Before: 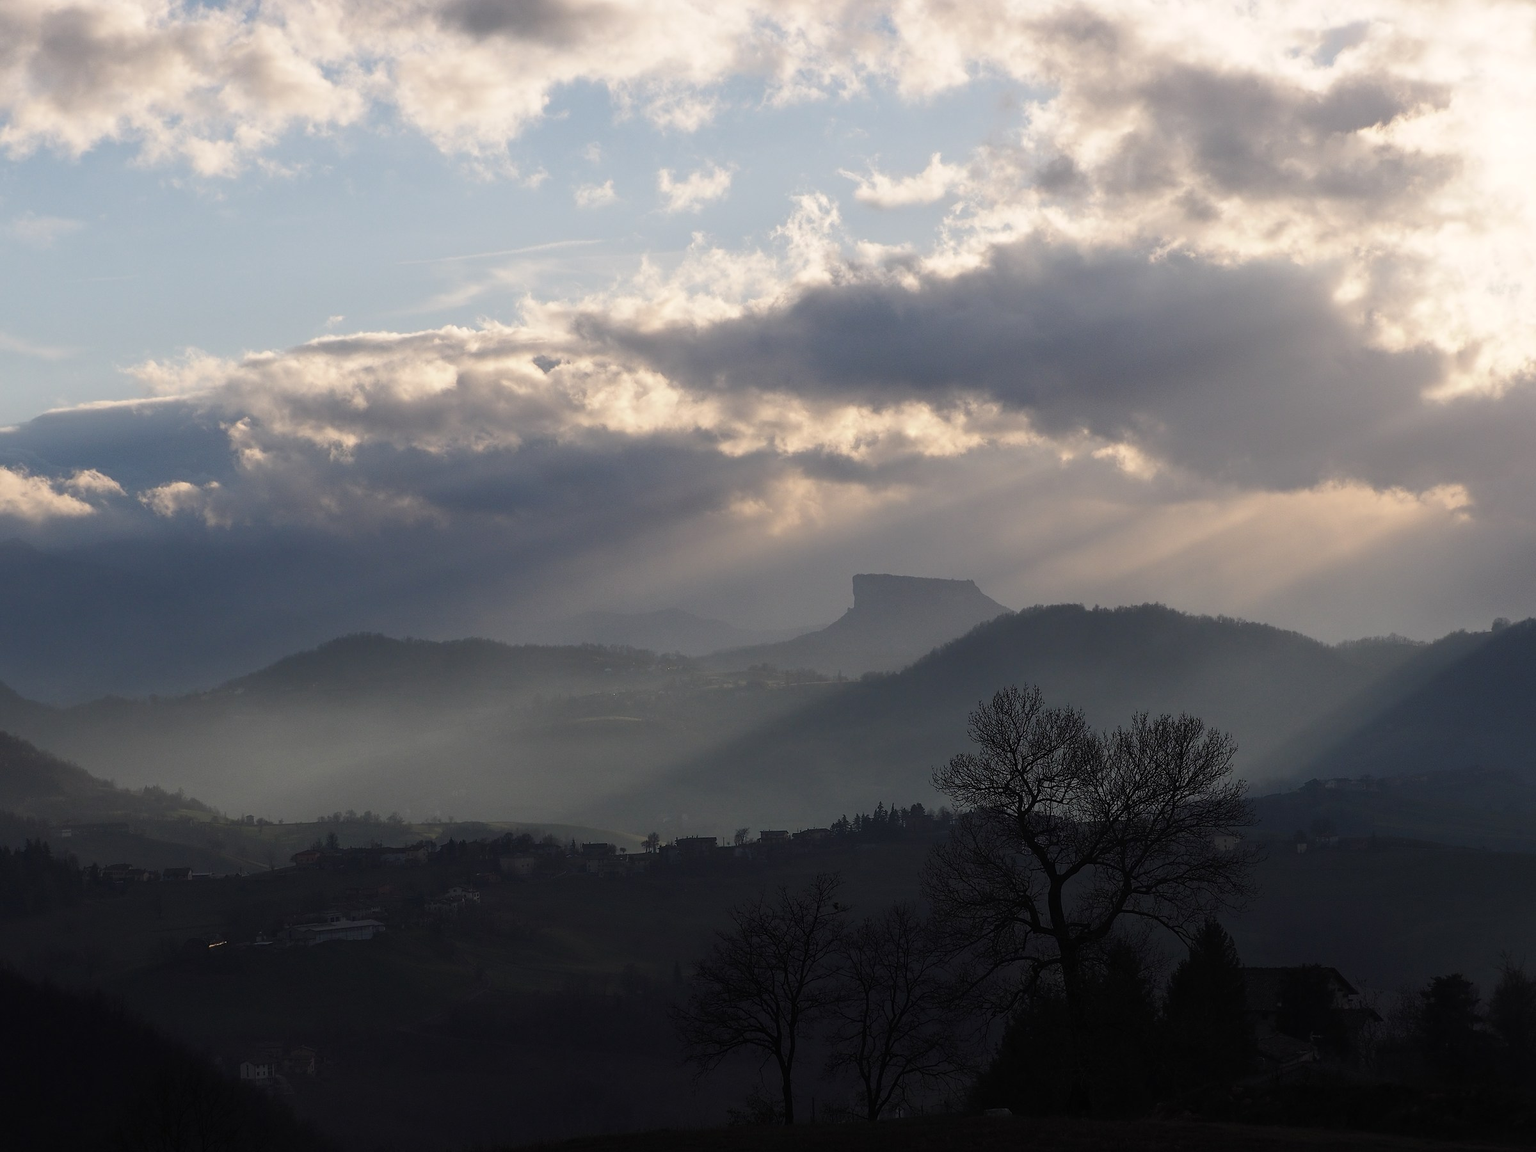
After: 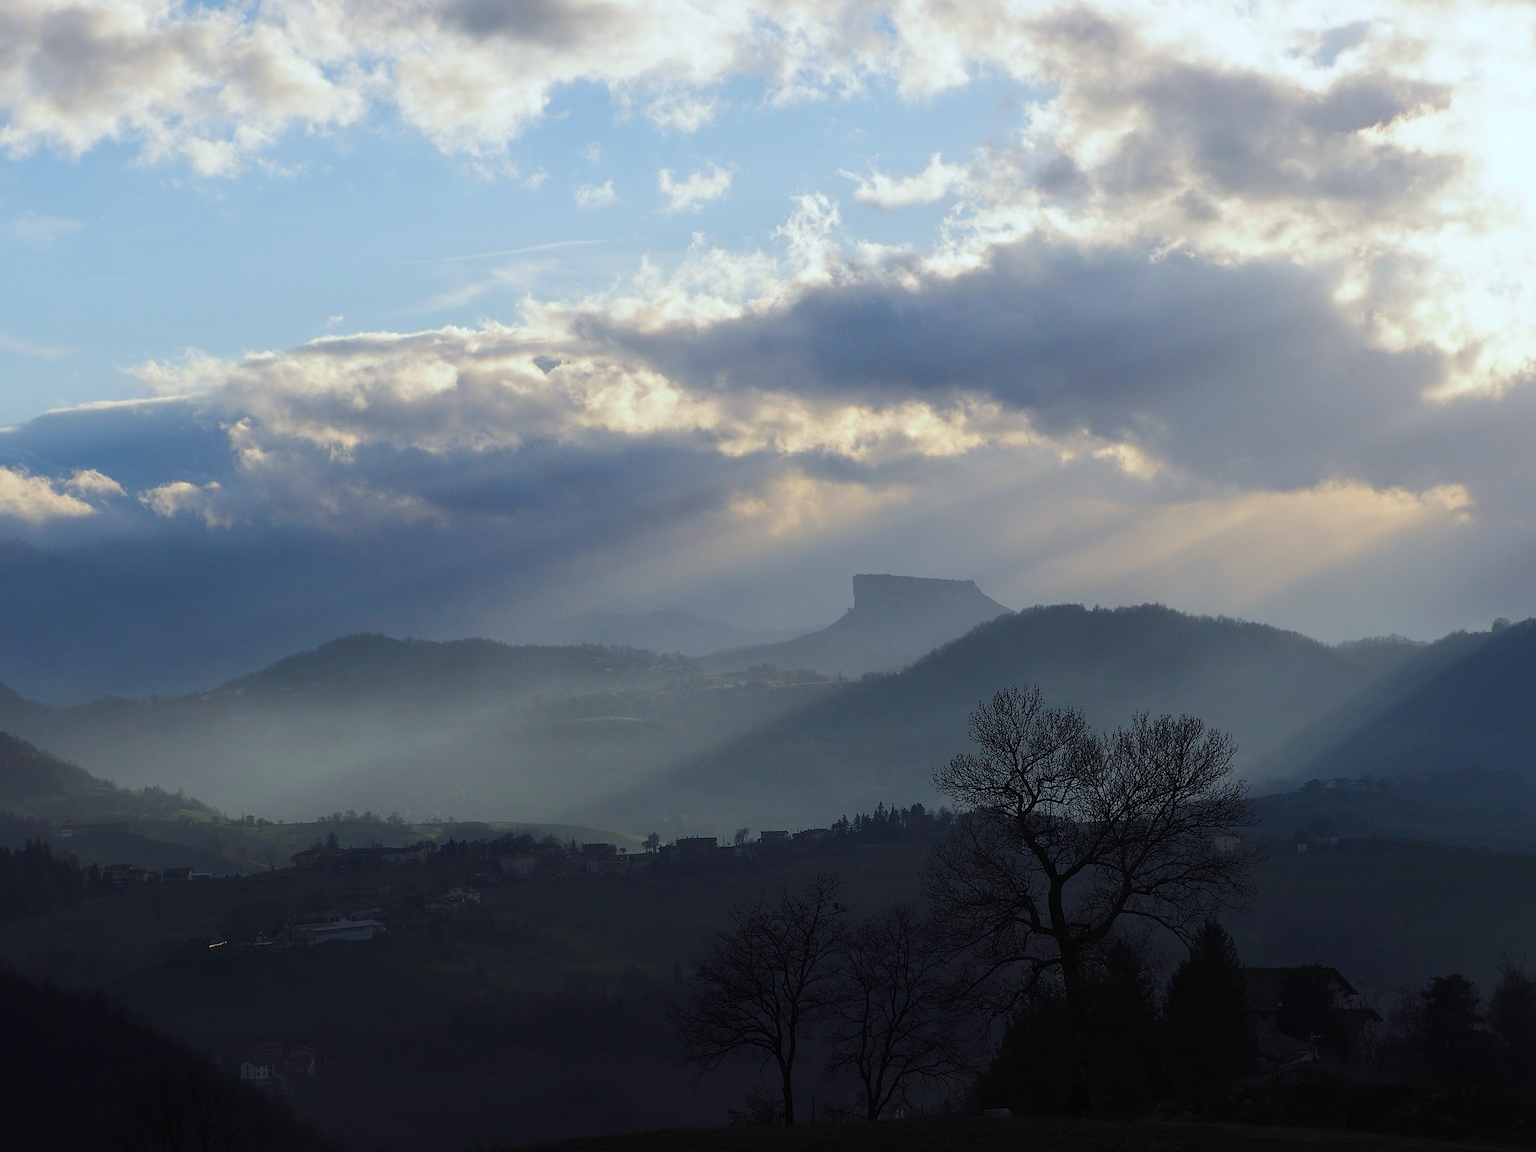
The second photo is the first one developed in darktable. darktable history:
white balance: red 0.925, blue 1.046
color balance rgb: perceptual saturation grading › global saturation 25%, perceptual brilliance grading › mid-tones 10%, perceptual brilliance grading › shadows 15%, global vibrance 20%
